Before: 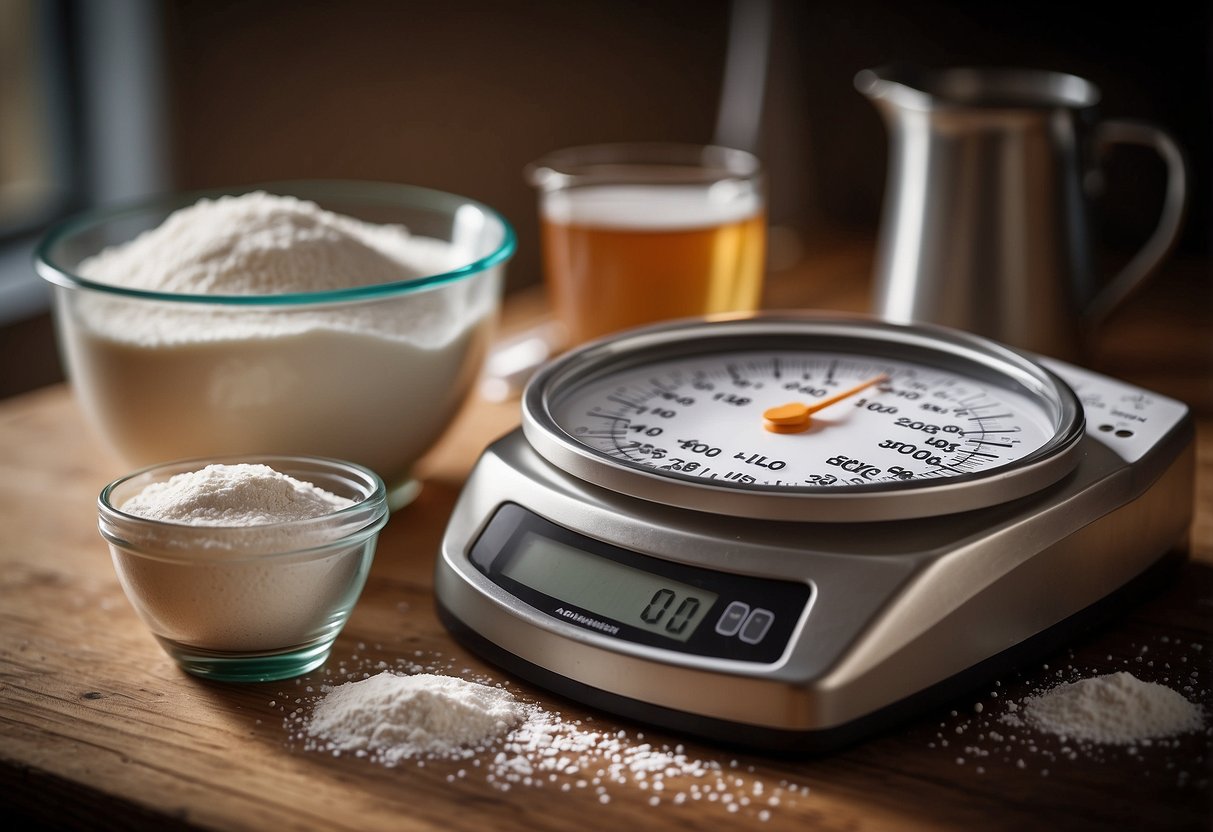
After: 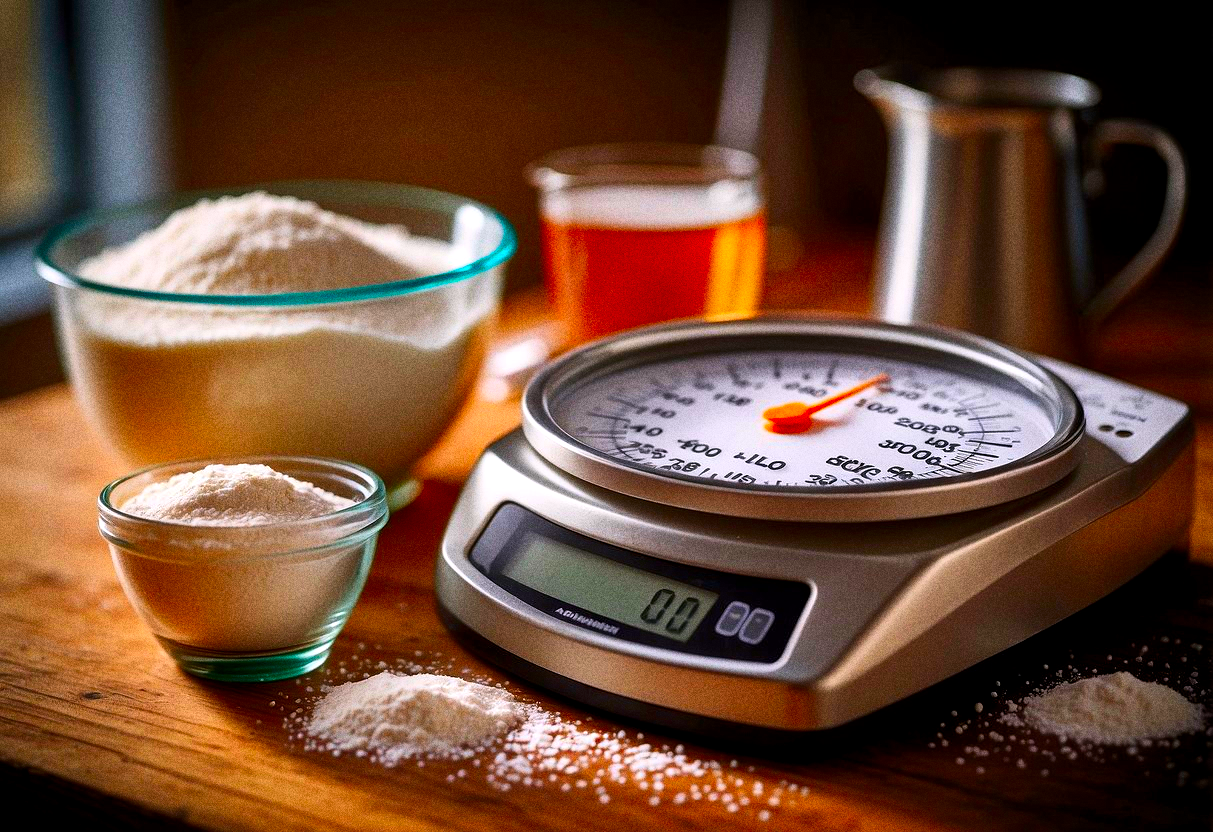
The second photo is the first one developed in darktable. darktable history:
grain: coarseness 0.09 ISO, strength 40%
local contrast: mode bilateral grid, contrast 20, coarseness 50, detail 130%, midtone range 0.2
color correction: highlights a* 1.59, highlights b* -1.7, saturation 2.48
levels: levels [0.016, 0.492, 0.969]
